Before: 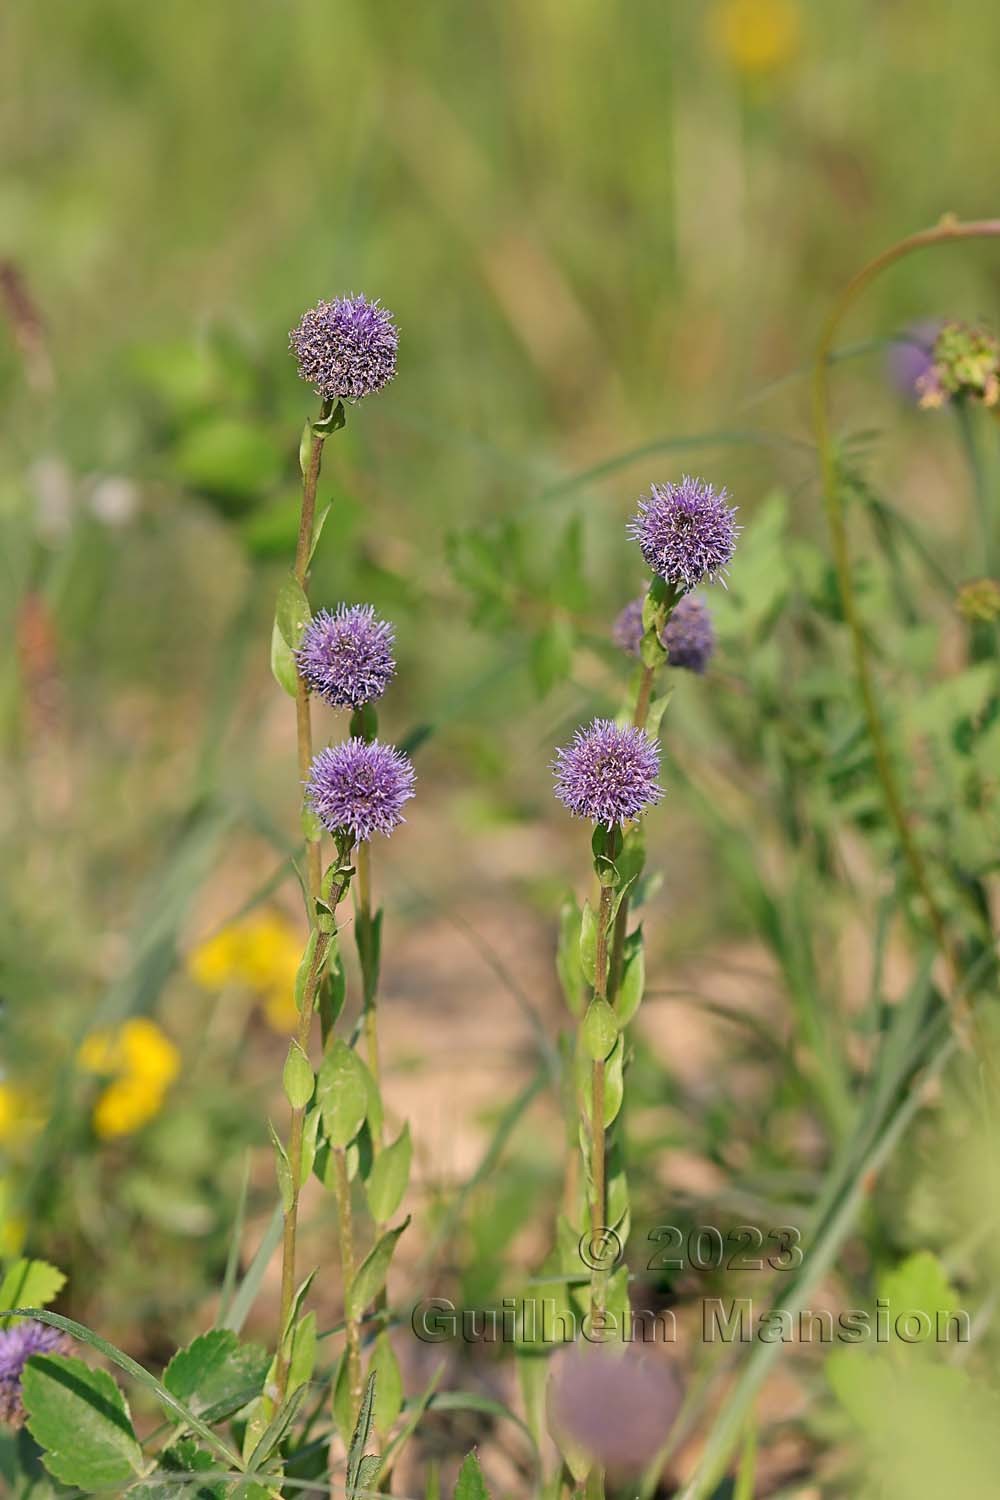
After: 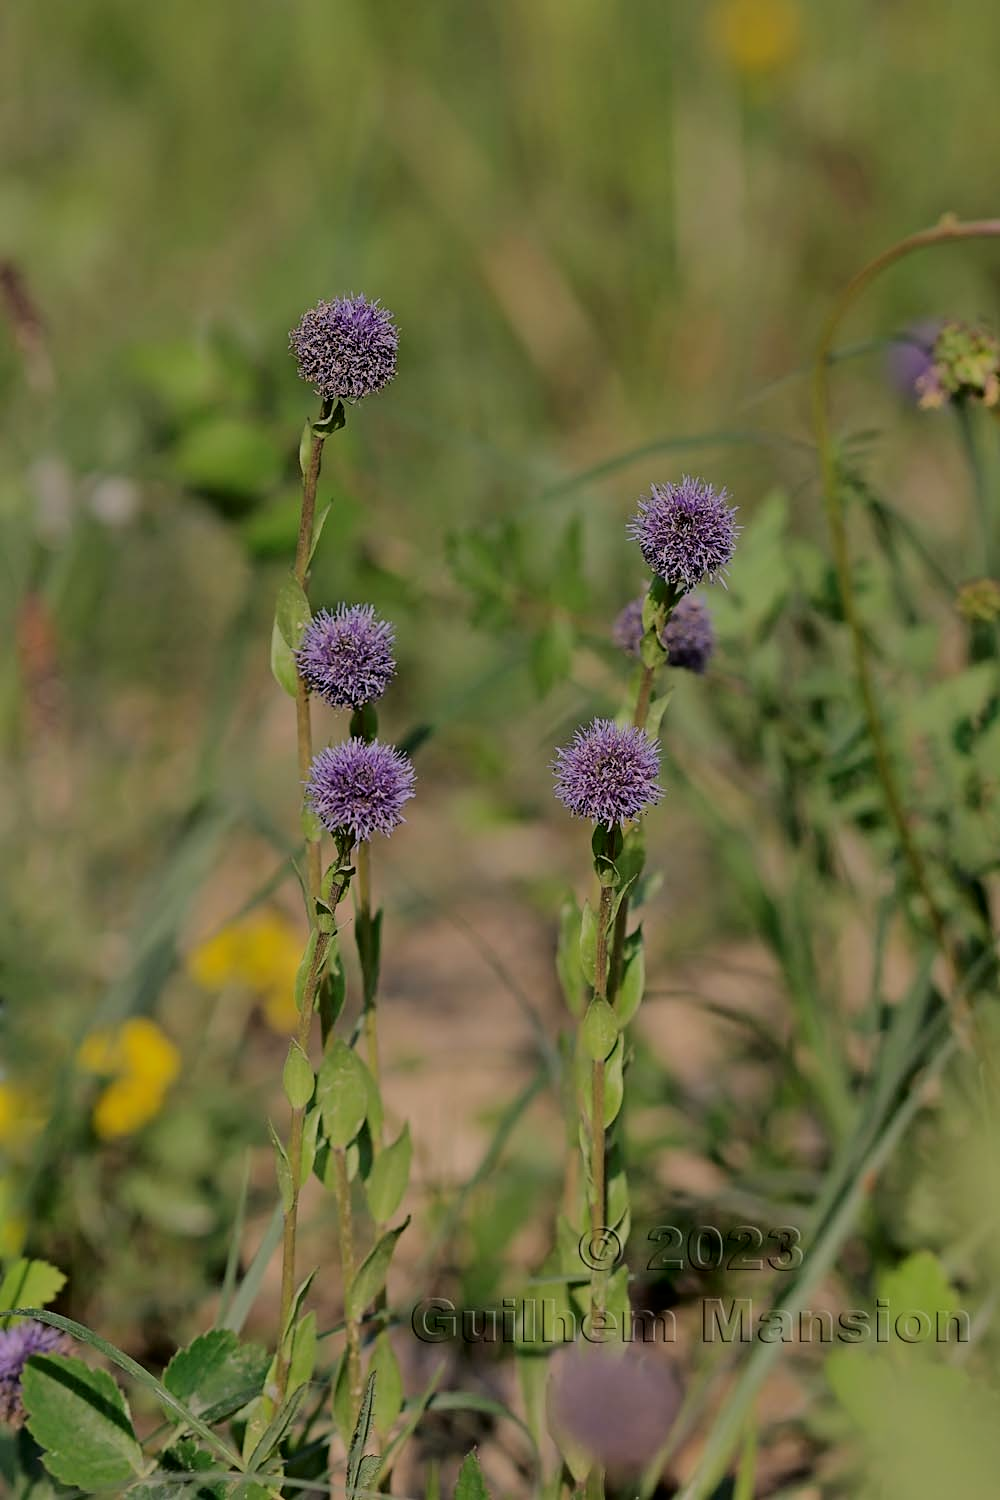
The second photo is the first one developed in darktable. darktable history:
tone curve: curves: ch0 [(0, 0) (0.003, 0.002) (0.011, 0.006) (0.025, 0.013) (0.044, 0.019) (0.069, 0.032) (0.1, 0.056) (0.136, 0.095) (0.177, 0.144) (0.224, 0.193) (0.277, 0.26) (0.335, 0.331) (0.399, 0.405) (0.468, 0.479) (0.543, 0.552) (0.623, 0.624) (0.709, 0.699) (0.801, 0.772) (0.898, 0.856) (1, 1)], color space Lab, independent channels, preserve colors none
exposure: black level correction 0, exposure -0.8 EV, compensate highlight preservation false
shadows and highlights: radius 109.45, shadows 40.37, highlights -72.96, low approximation 0.01, soften with gaussian
filmic rgb: middle gray luminance 9.02%, black relative exposure -10.54 EV, white relative exposure 3.44 EV, threshold 5.98 EV, target black luminance 0%, hardness 5.97, latitude 59.51%, contrast 1.087, highlights saturation mix 6.45%, shadows ↔ highlights balance 28.88%, enable highlight reconstruction true
